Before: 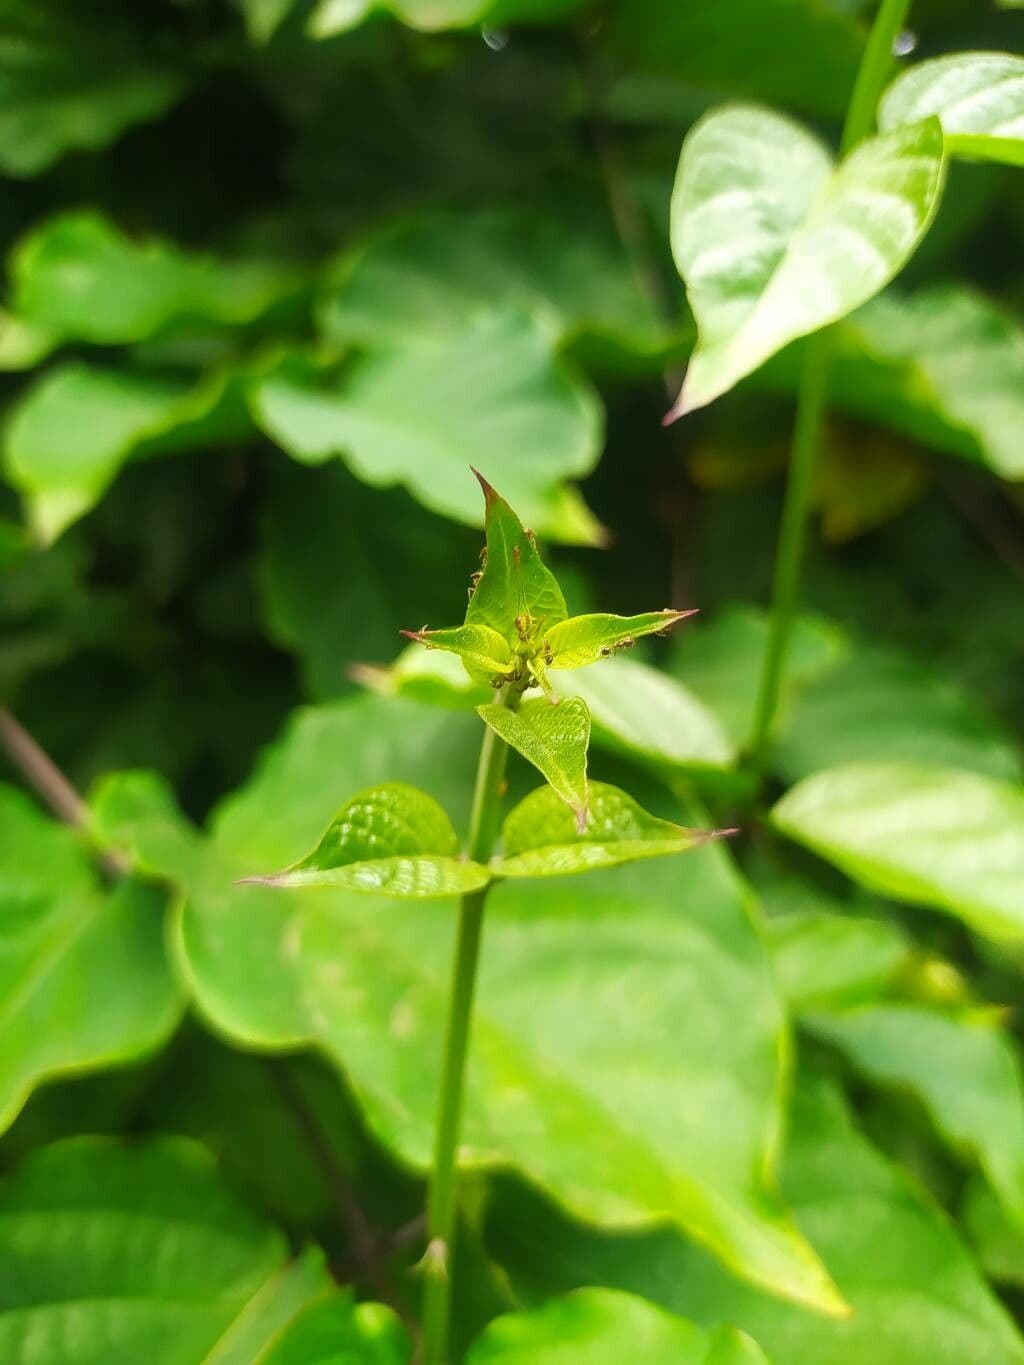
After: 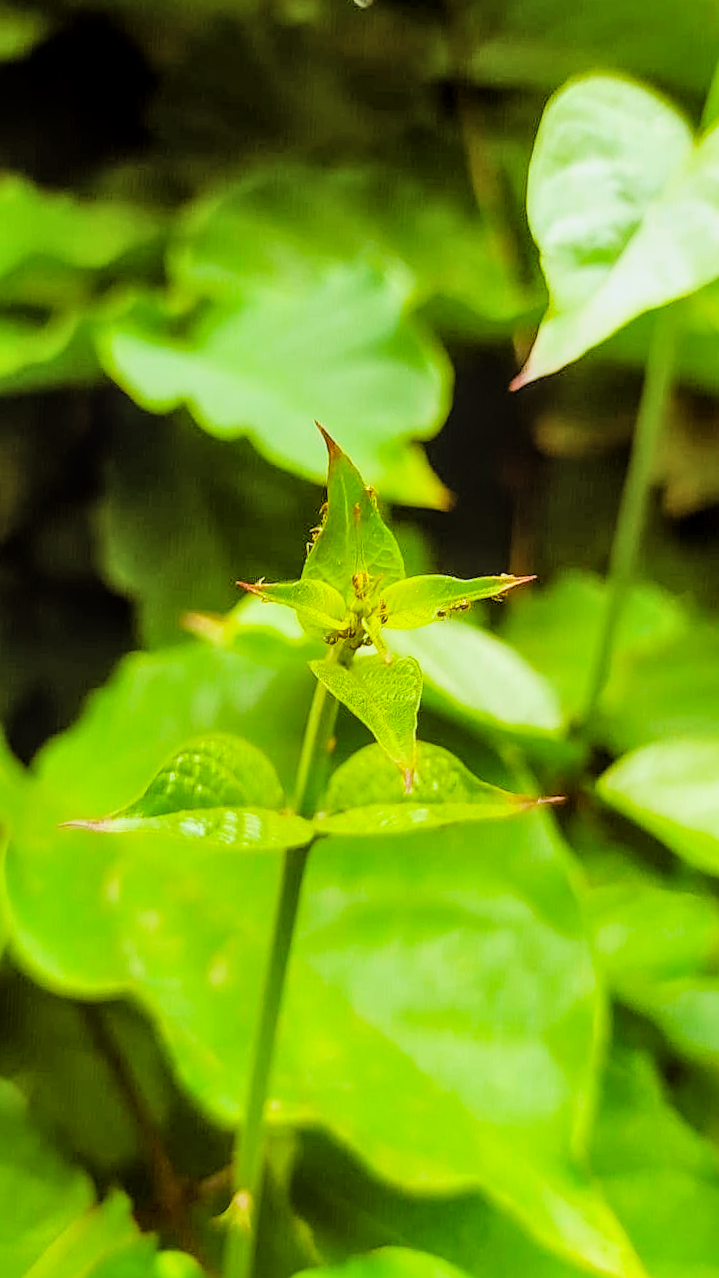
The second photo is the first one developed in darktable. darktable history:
tone equalizer: -8 EV -1.08 EV, -7 EV -1.02 EV, -6 EV -0.885 EV, -5 EV -0.565 EV, -3 EV 0.583 EV, -2 EV 0.87 EV, -1 EV 1 EV, +0 EV 1.08 EV
crop and rotate: angle -2.93°, left 13.989%, top 0.021%, right 11.014%, bottom 0.035%
color balance rgb: power › luminance 9.829%, power › chroma 2.81%, power › hue 59.37°, perceptual saturation grading › global saturation 19.457%, global vibrance 9.604%
shadows and highlights: soften with gaussian
filmic rgb: black relative exposure -7.84 EV, white relative exposure 4.34 EV, hardness 3.89
sharpen: on, module defaults
local contrast: on, module defaults
